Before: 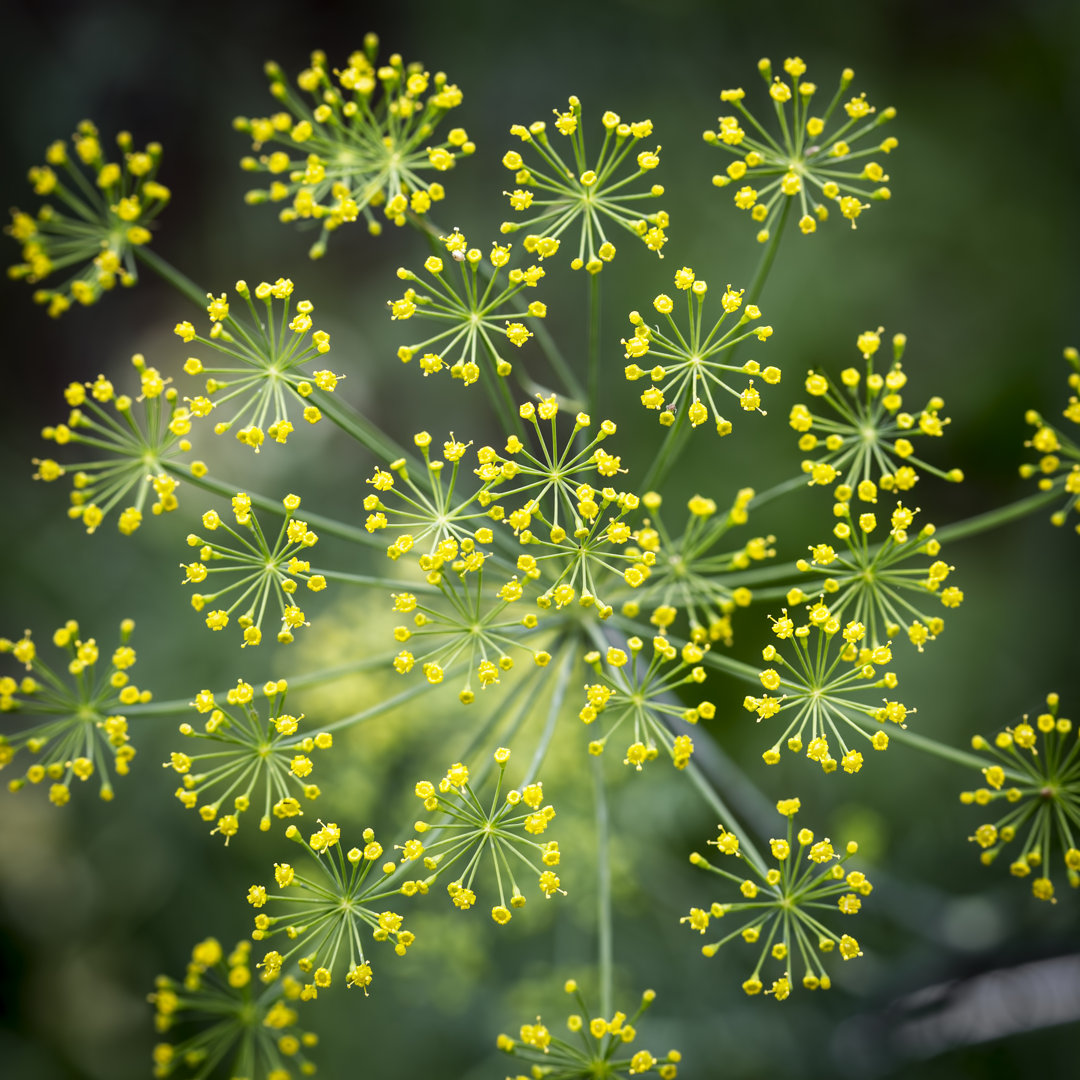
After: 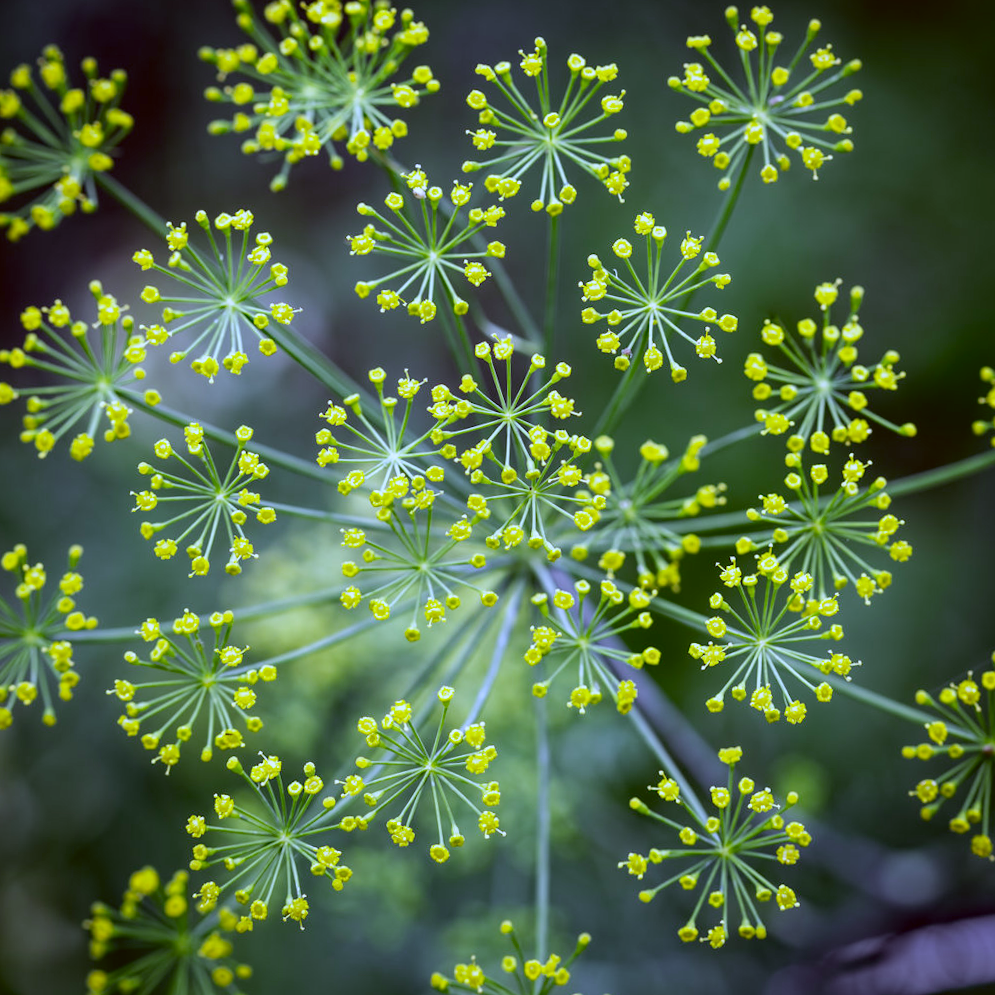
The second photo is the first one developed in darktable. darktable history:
white balance: red 0.766, blue 1.537
color correction: highlights a* 10.21, highlights b* 9.79, shadows a* 8.61, shadows b* 7.88, saturation 0.8
haze removal: compatibility mode true, adaptive false
crop and rotate: angle -1.96°, left 3.097%, top 4.154%, right 1.586%, bottom 0.529%
